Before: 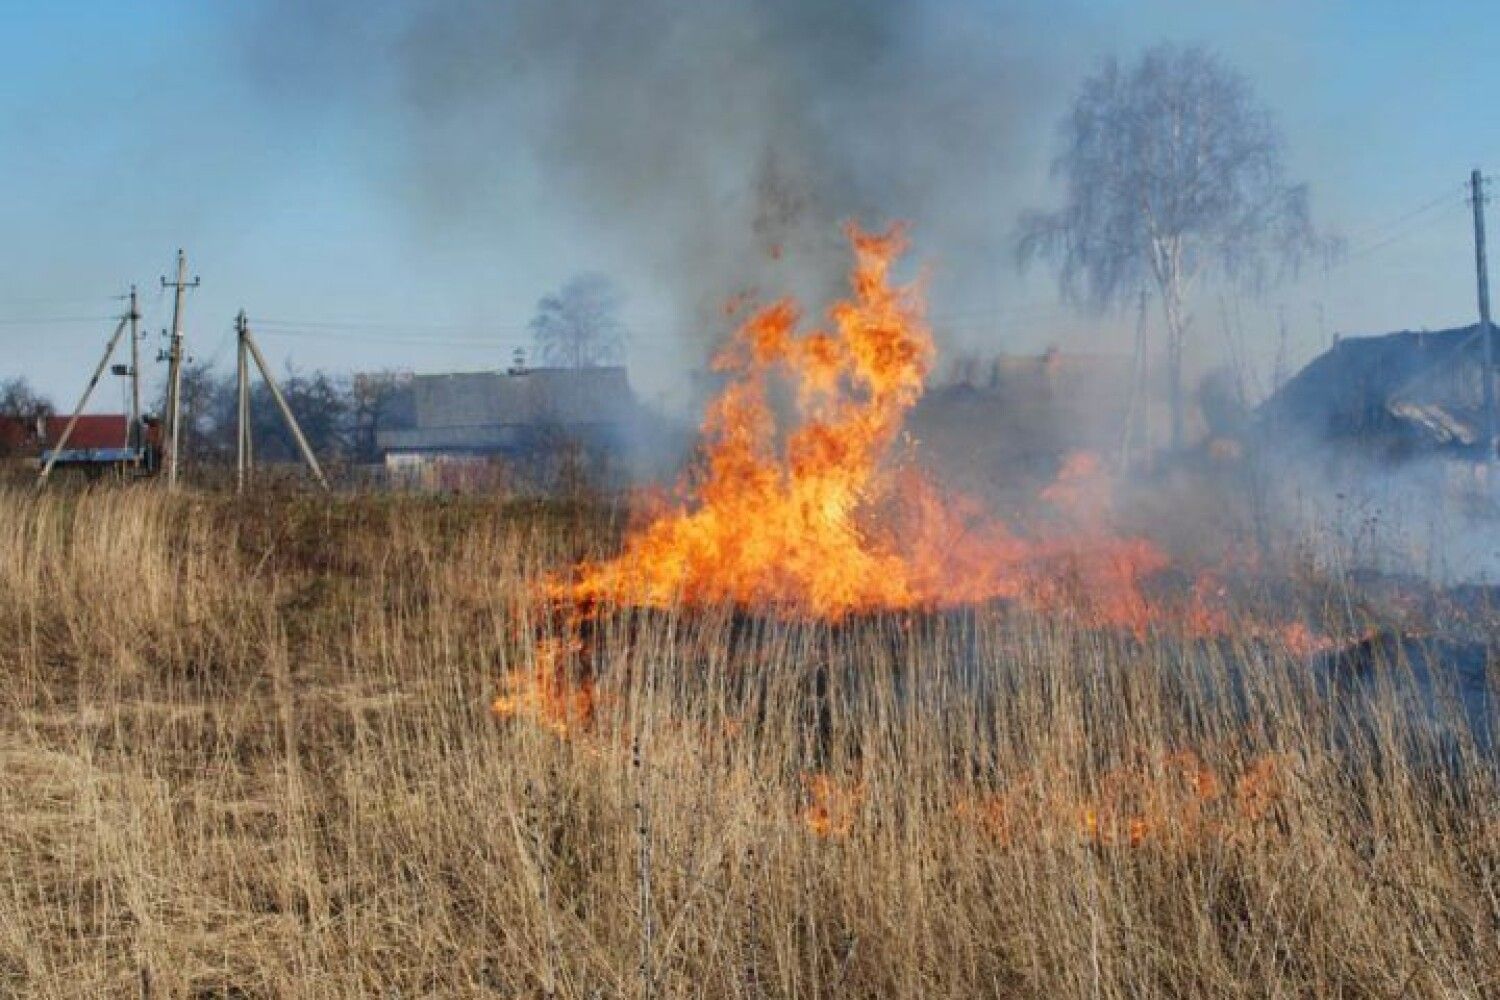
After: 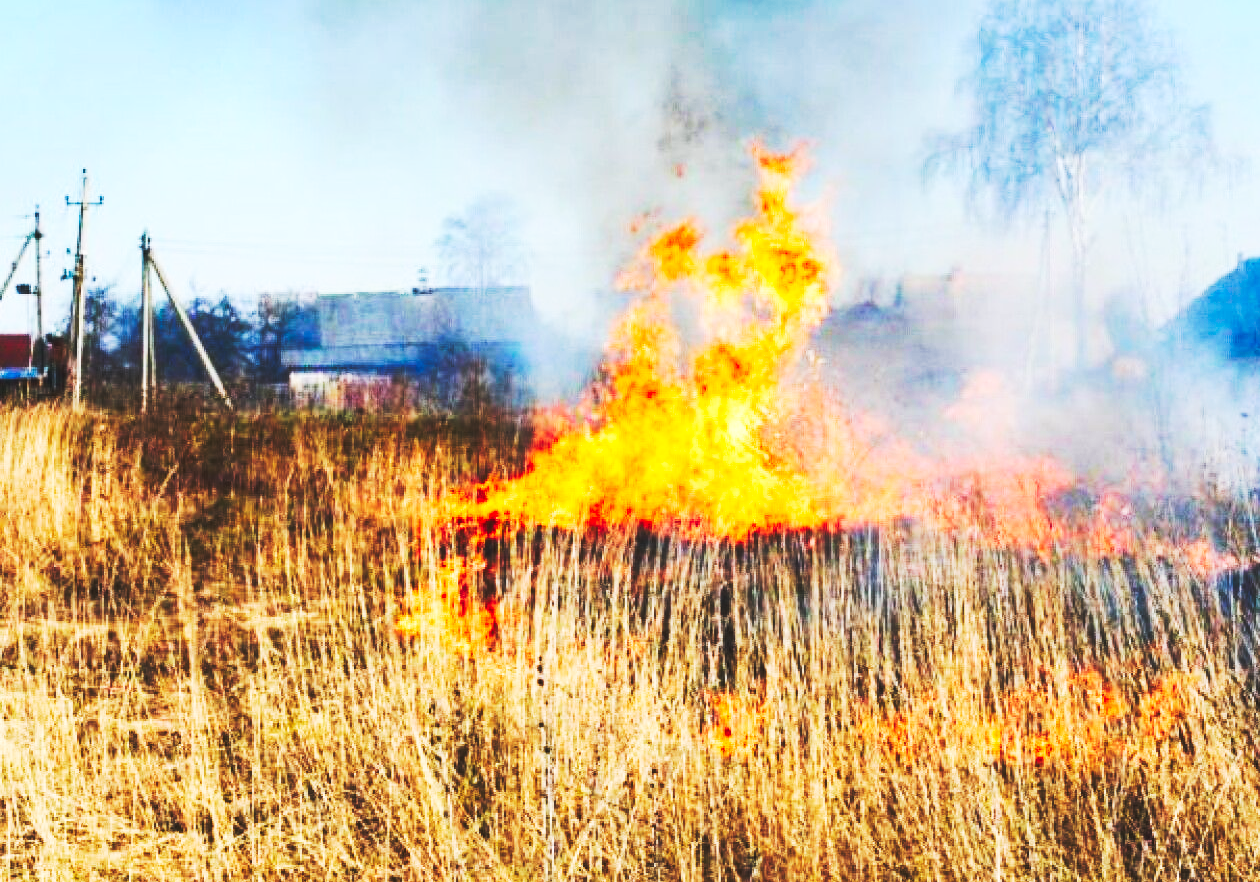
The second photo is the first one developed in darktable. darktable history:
crop: left 6.446%, top 8.188%, right 9.538%, bottom 3.548%
contrast brightness saturation: contrast 0.13, brightness -0.05, saturation 0.16
base curve: curves: ch0 [(0, 0.015) (0.085, 0.116) (0.134, 0.298) (0.19, 0.545) (0.296, 0.764) (0.599, 0.982) (1, 1)], preserve colors none
